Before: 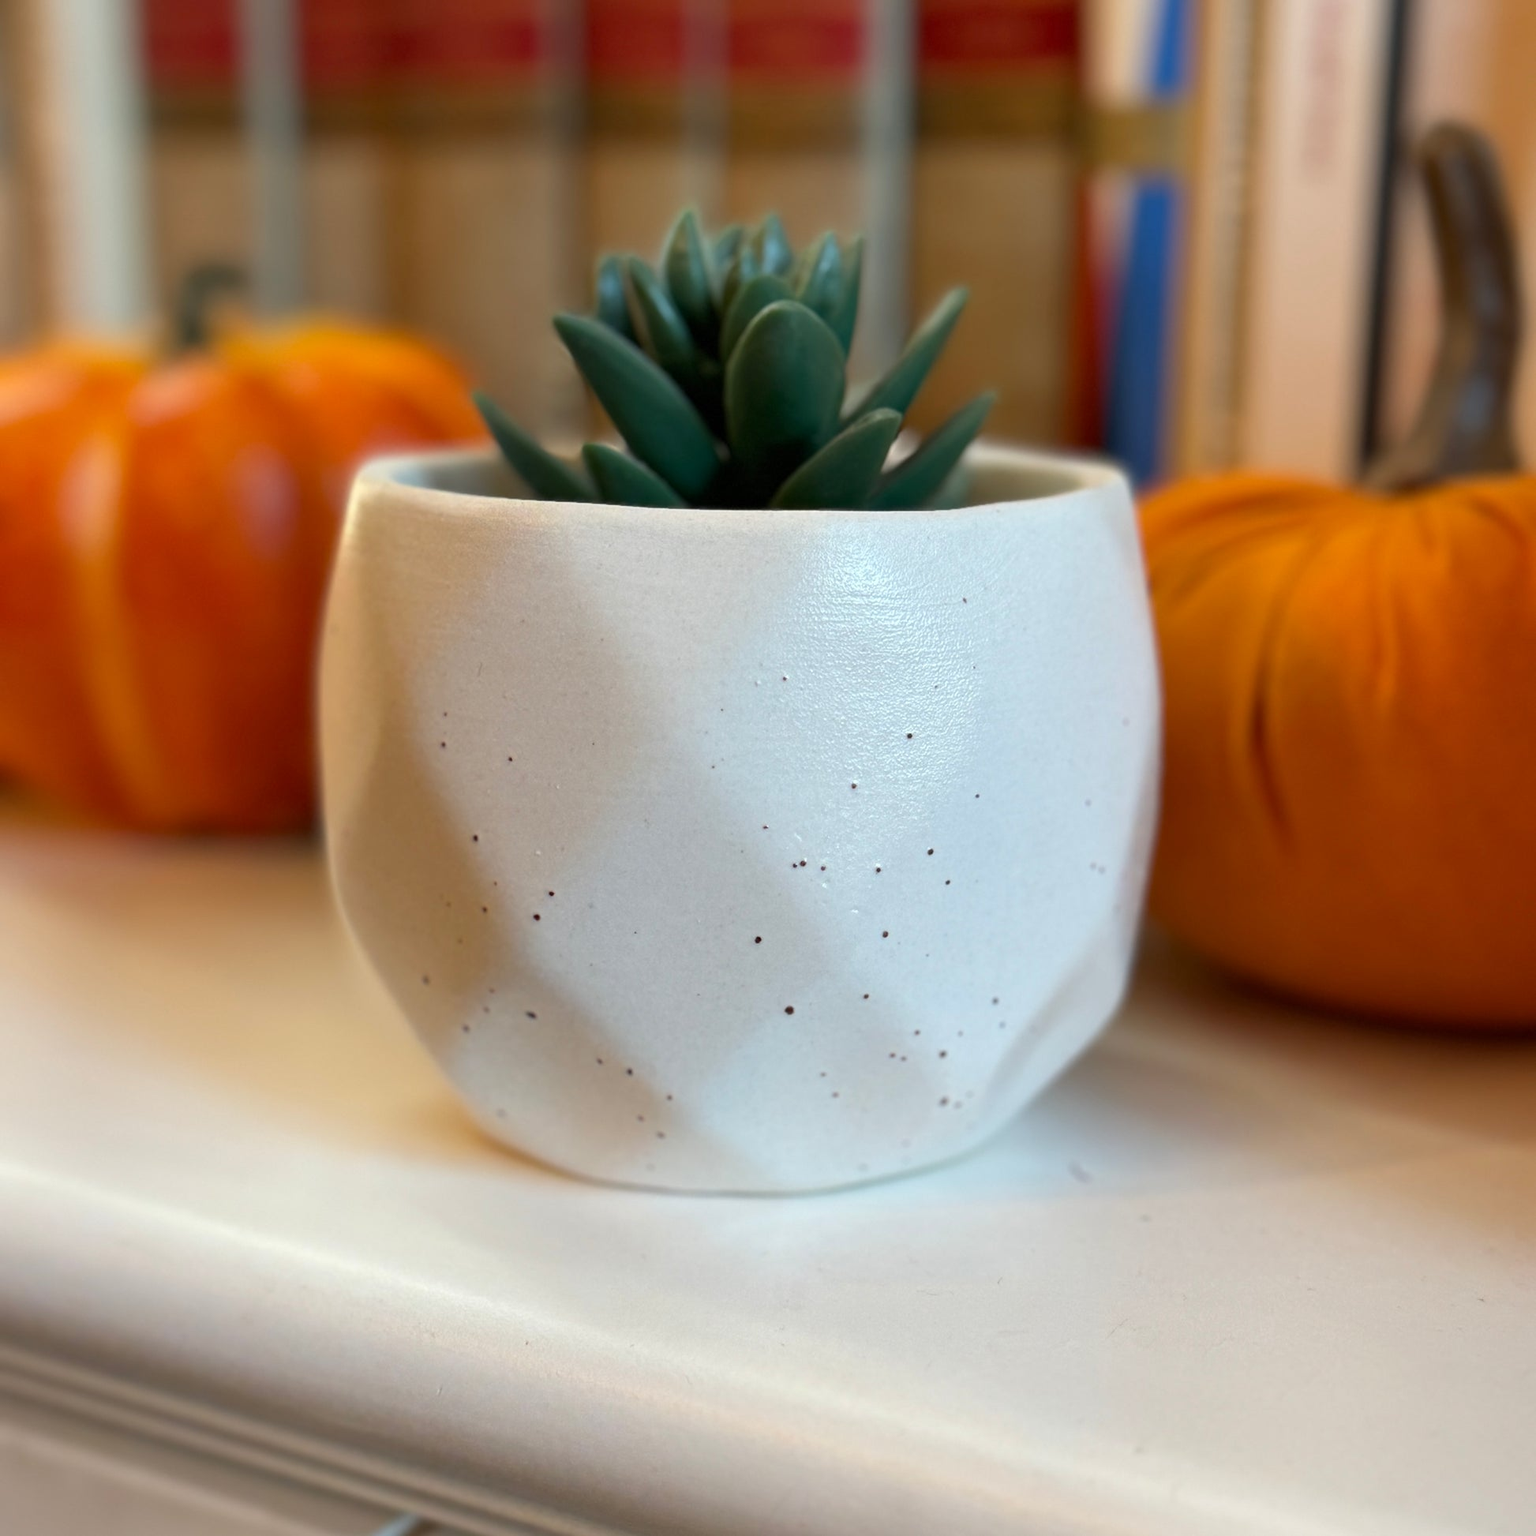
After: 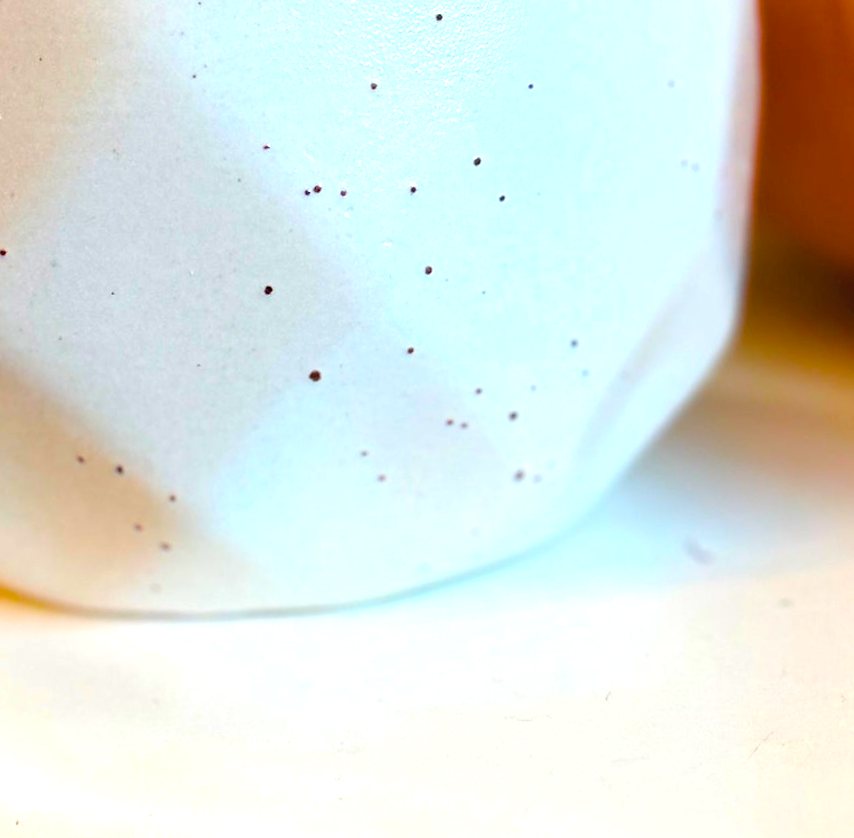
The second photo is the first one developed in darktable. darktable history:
crop: left 35.976%, top 45.819%, right 18.162%, bottom 5.807%
contrast brightness saturation: contrast 0.05, brightness 0.06, saturation 0.01
sharpen: radius 1.864, amount 0.398, threshold 1.271
color balance rgb: linear chroma grading › global chroma 25%, perceptual saturation grading › global saturation 45%, perceptual saturation grading › highlights -50%, perceptual saturation grading › shadows 30%, perceptual brilliance grading › global brilliance 18%, global vibrance 40%
rotate and perspective: rotation -4.57°, crop left 0.054, crop right 0.944, crop top 0.087, crop bottom 0.914
